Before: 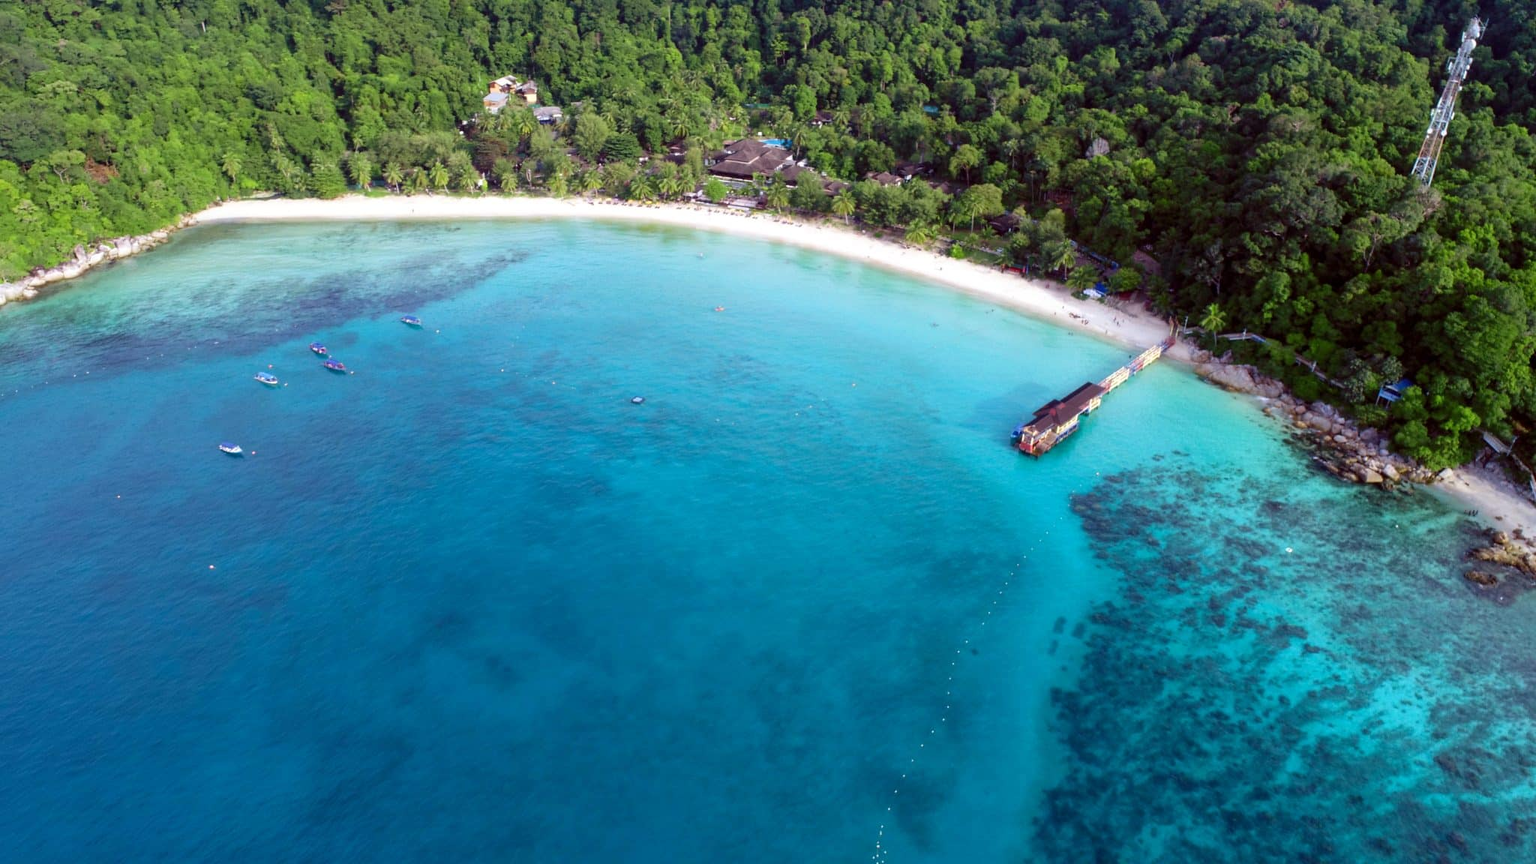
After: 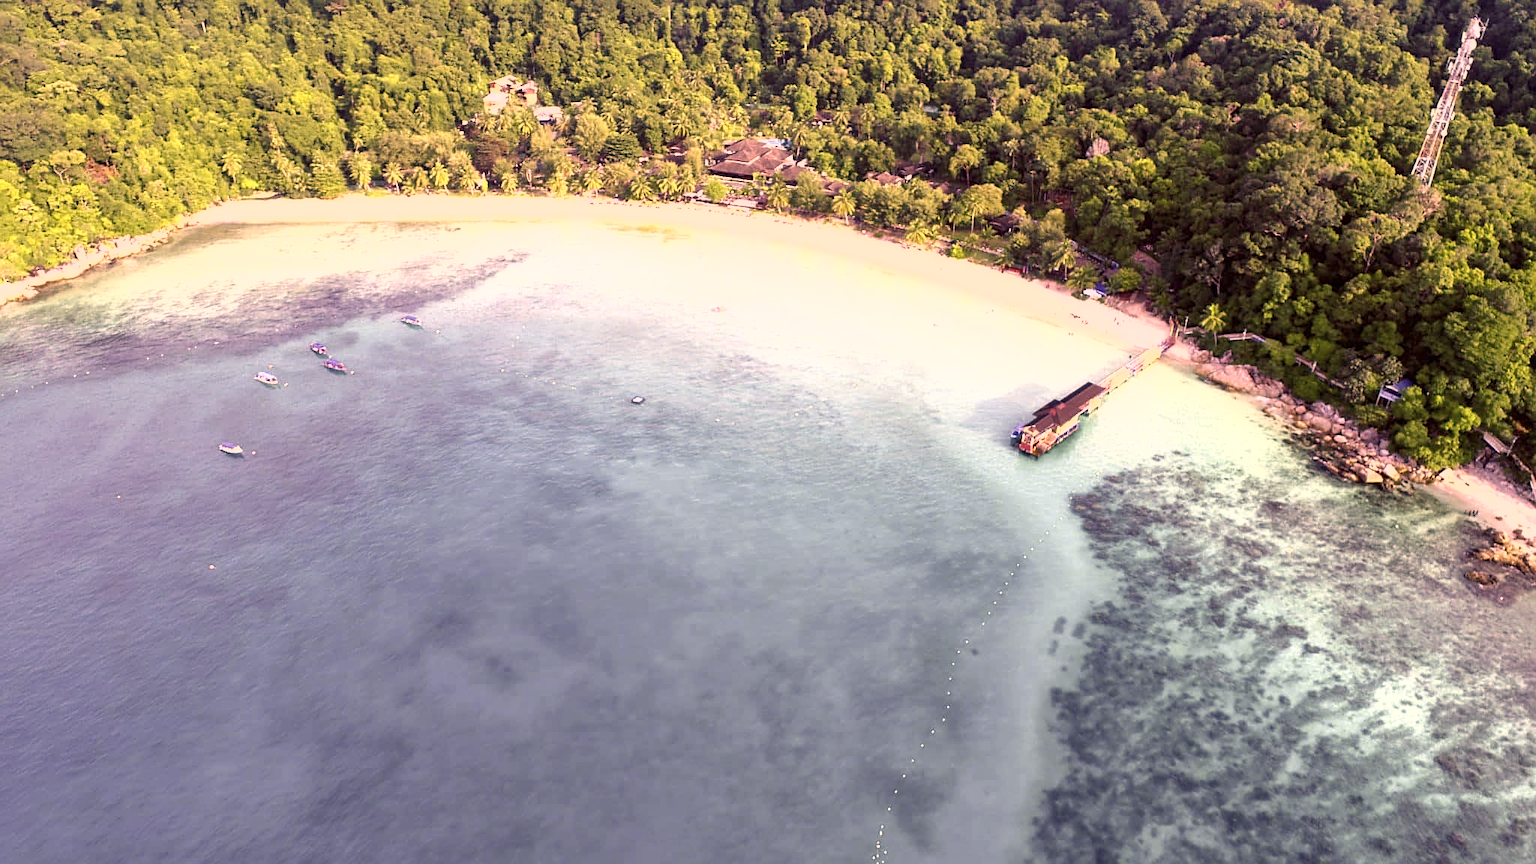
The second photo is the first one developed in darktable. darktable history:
color correction: highlights a* 40, highlights b* 40, saturation 0.69
exposure: exposure 1.089 EV, compensate highlight preservation false
sharpen: on, module defaults
shadows and highlights: shadows 29.32, highlights -29.32, low approximation 0.01, soften with gaussian
